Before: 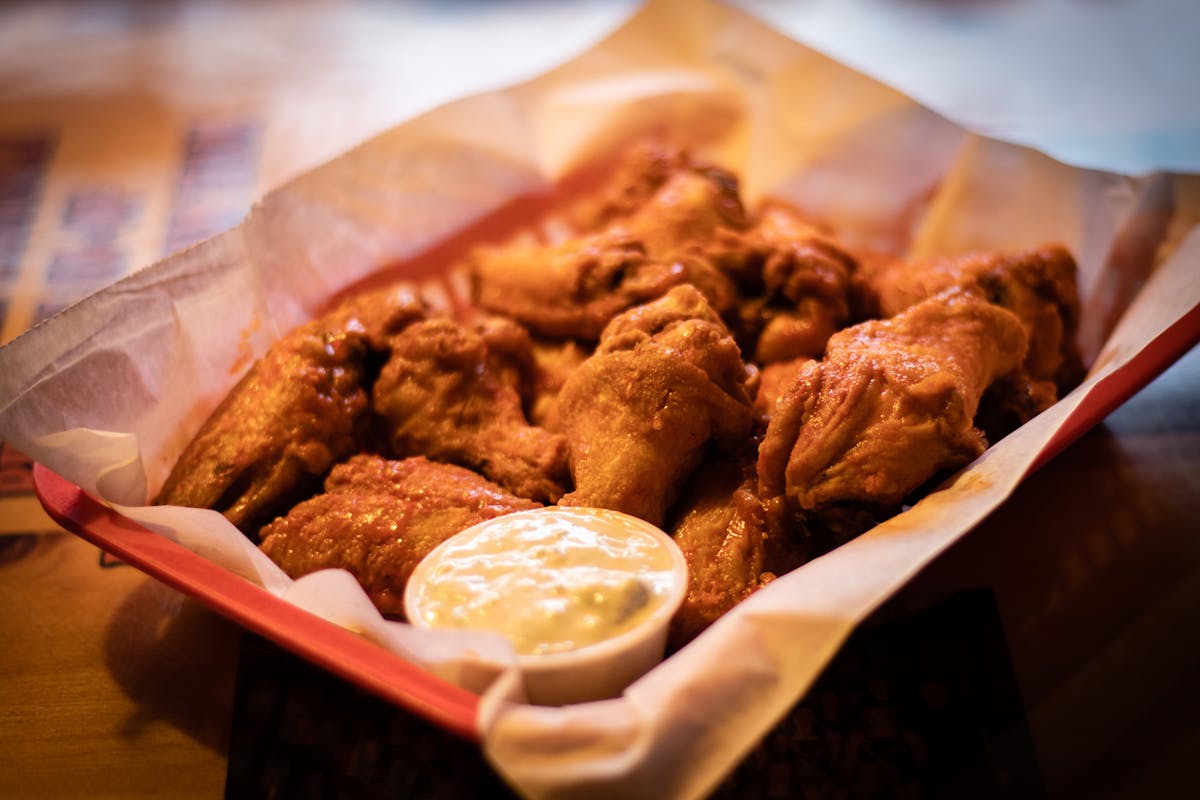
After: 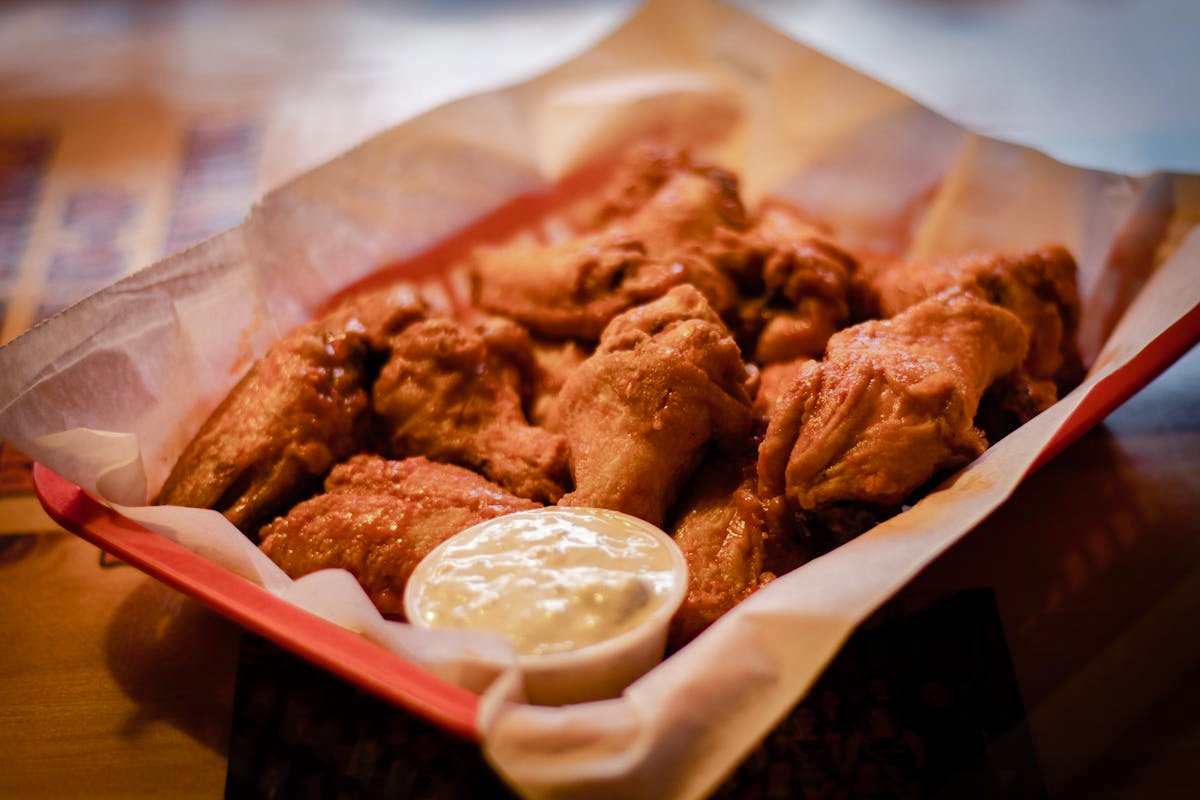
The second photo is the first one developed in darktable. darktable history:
color balance rgb: shadows lift › luminance -5.379%, shadows lift › chroma 1.142%, shadows lift › hue 219.01°, power › hue 330.12°, linear chroma grading › shadows -3.581%, linear chroma grading › highlights -3.814%, perceptual saturation grading › global saturation 20%, perceptual saturation grading › highlights -49.014%, perceptual saturation grading › shadows 24.681%
shadows and highlights: shadows 39.9, highlights -59.69, highlights color adjustment 41.11%
